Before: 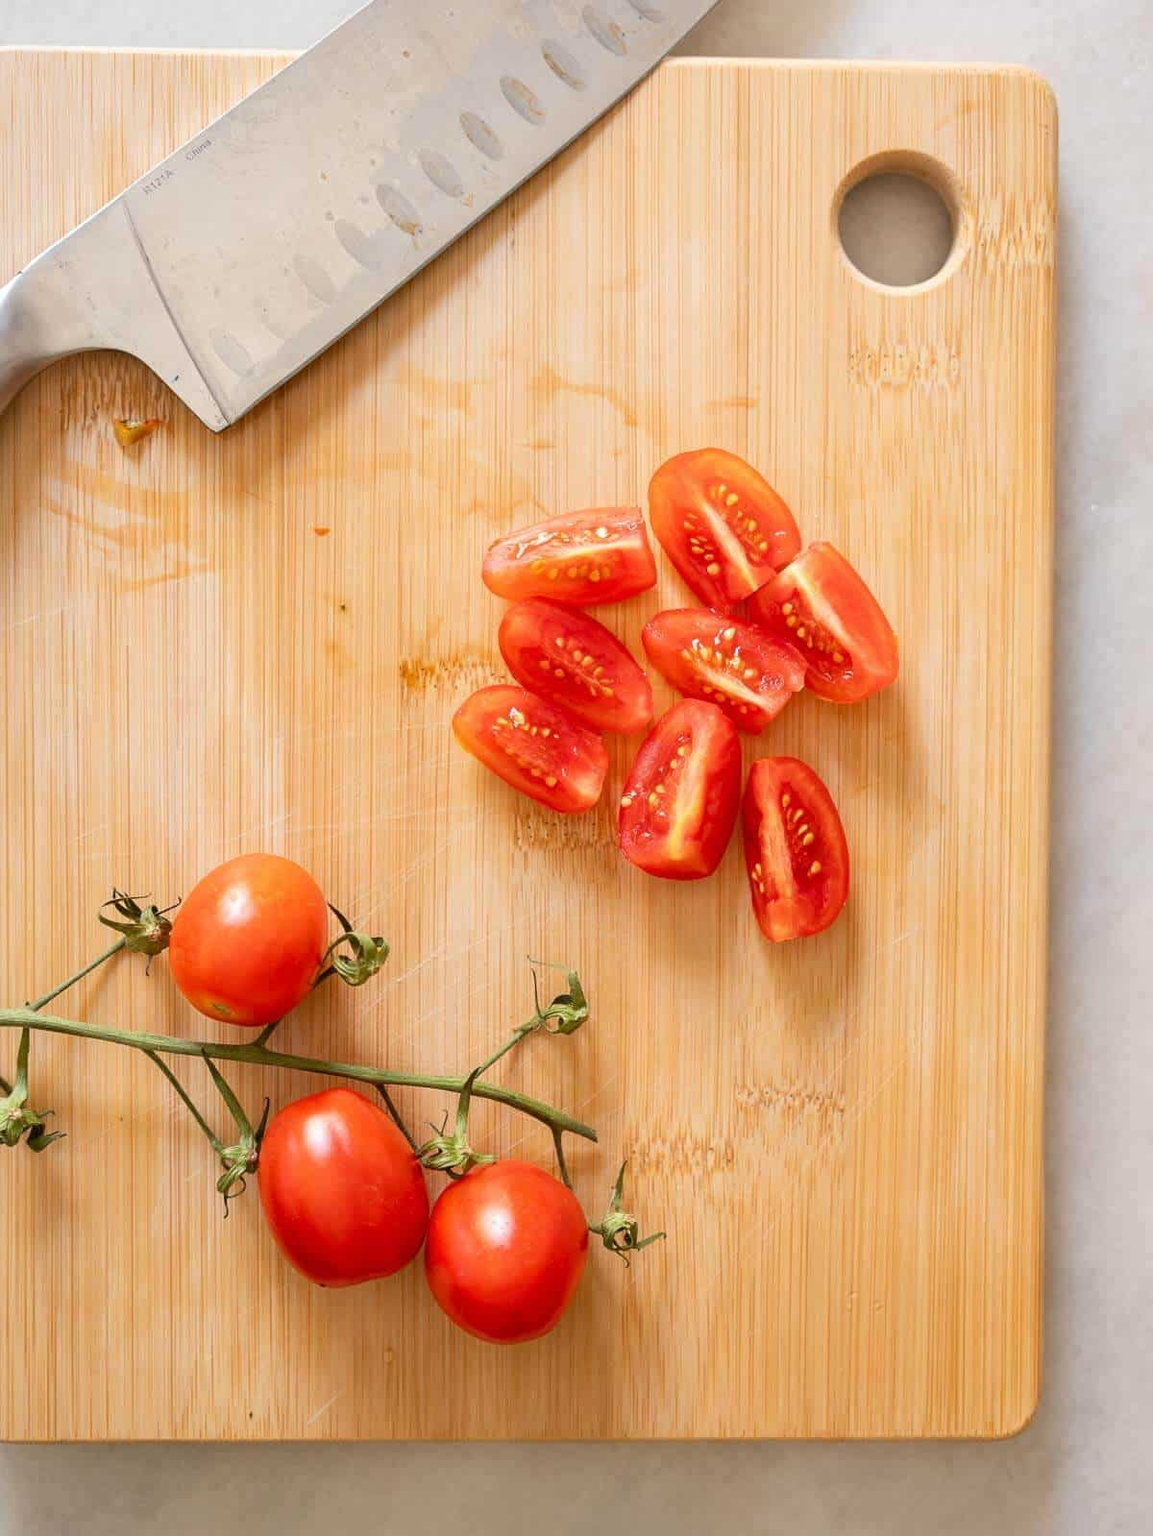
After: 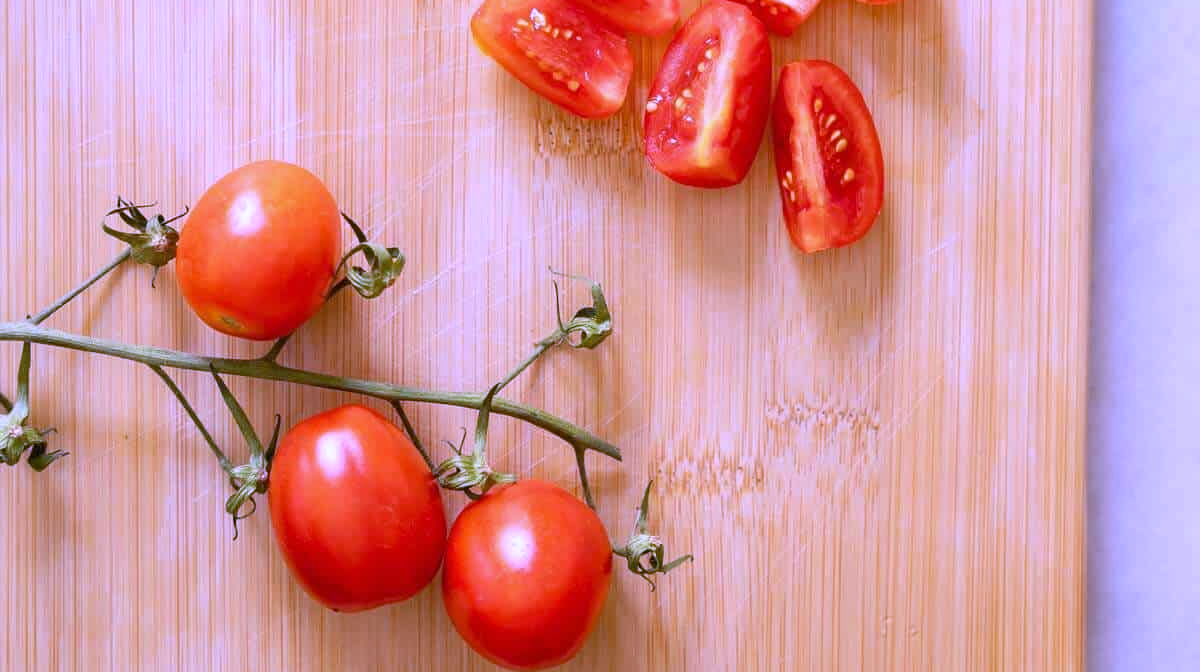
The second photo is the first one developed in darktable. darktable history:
white balance: red 0.98, blue 1.61
crop: top 45.551%, bottom 12.262%
